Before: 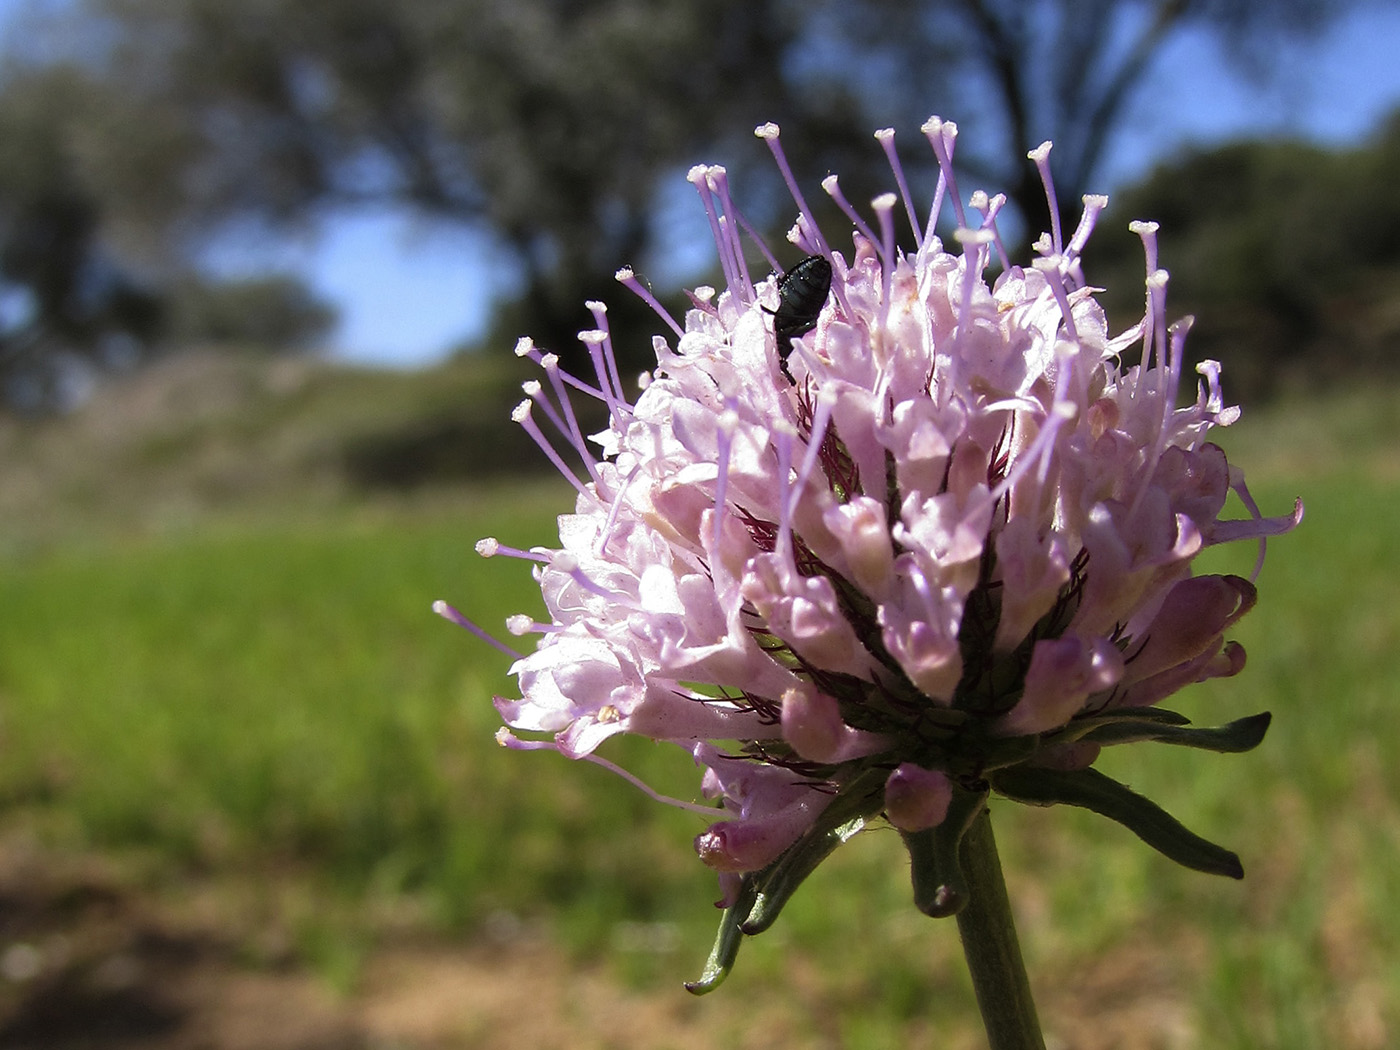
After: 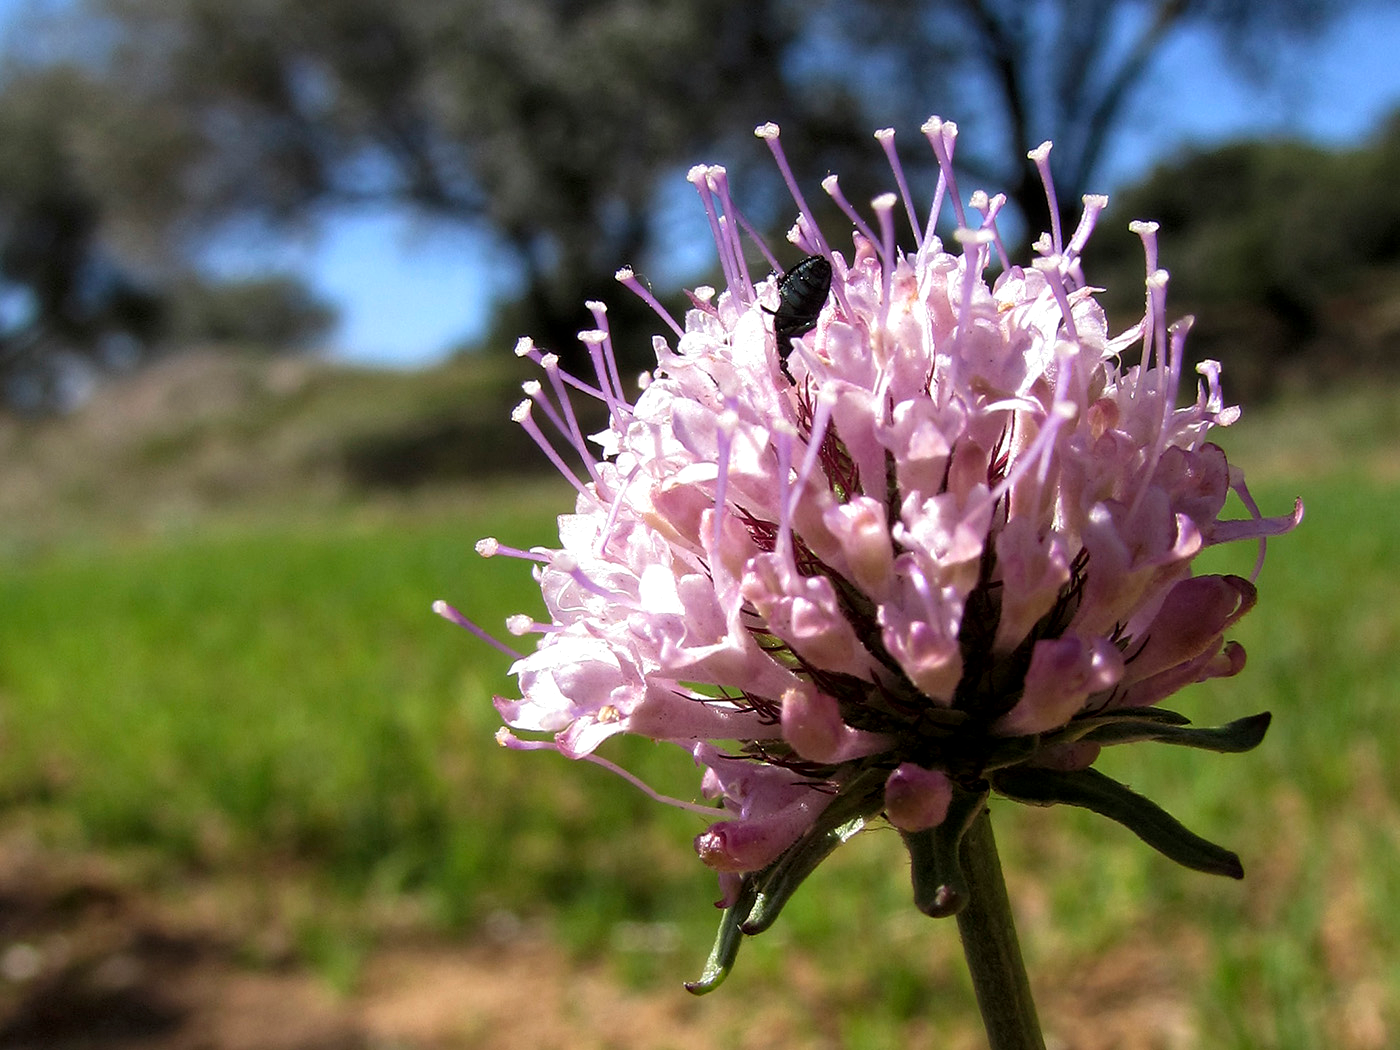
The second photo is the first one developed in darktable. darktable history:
exposure: black level correction -0.001, exposure 0.08 EV, compensate exposure bias true, compensate highlight preservation false
local contrast: highlights 105%, shadows 98%, detail 132%, midtone range 0.2
